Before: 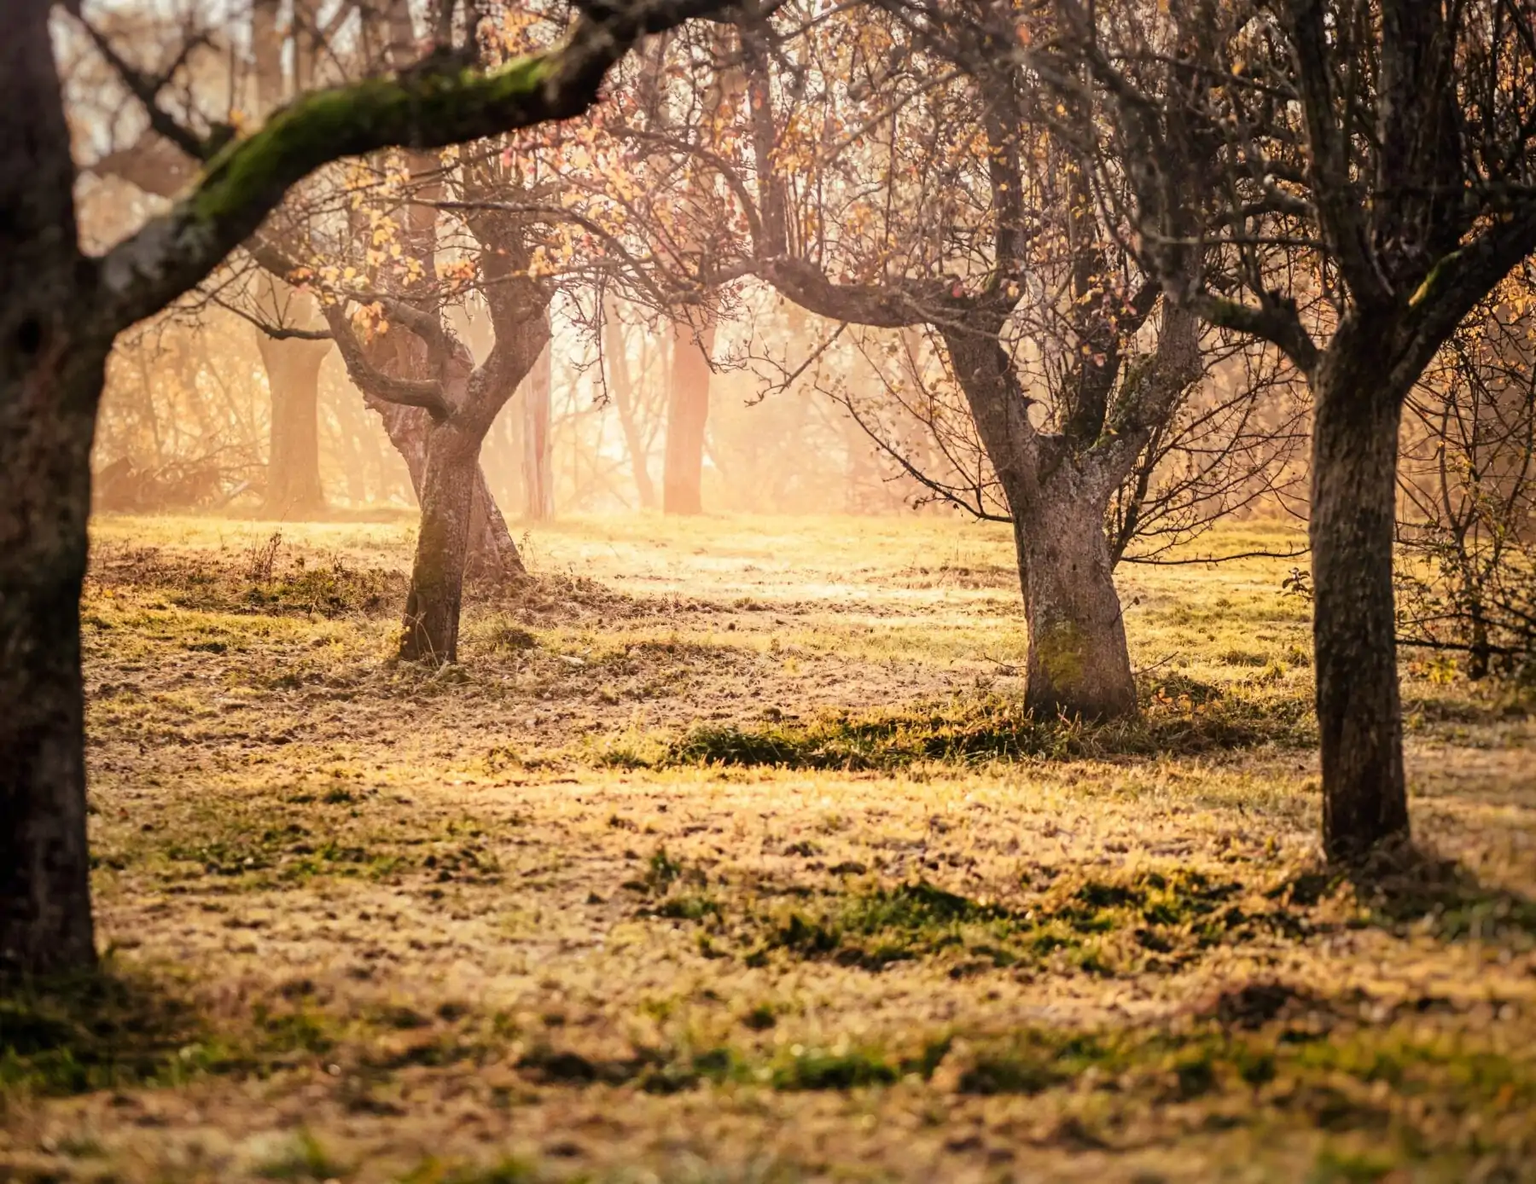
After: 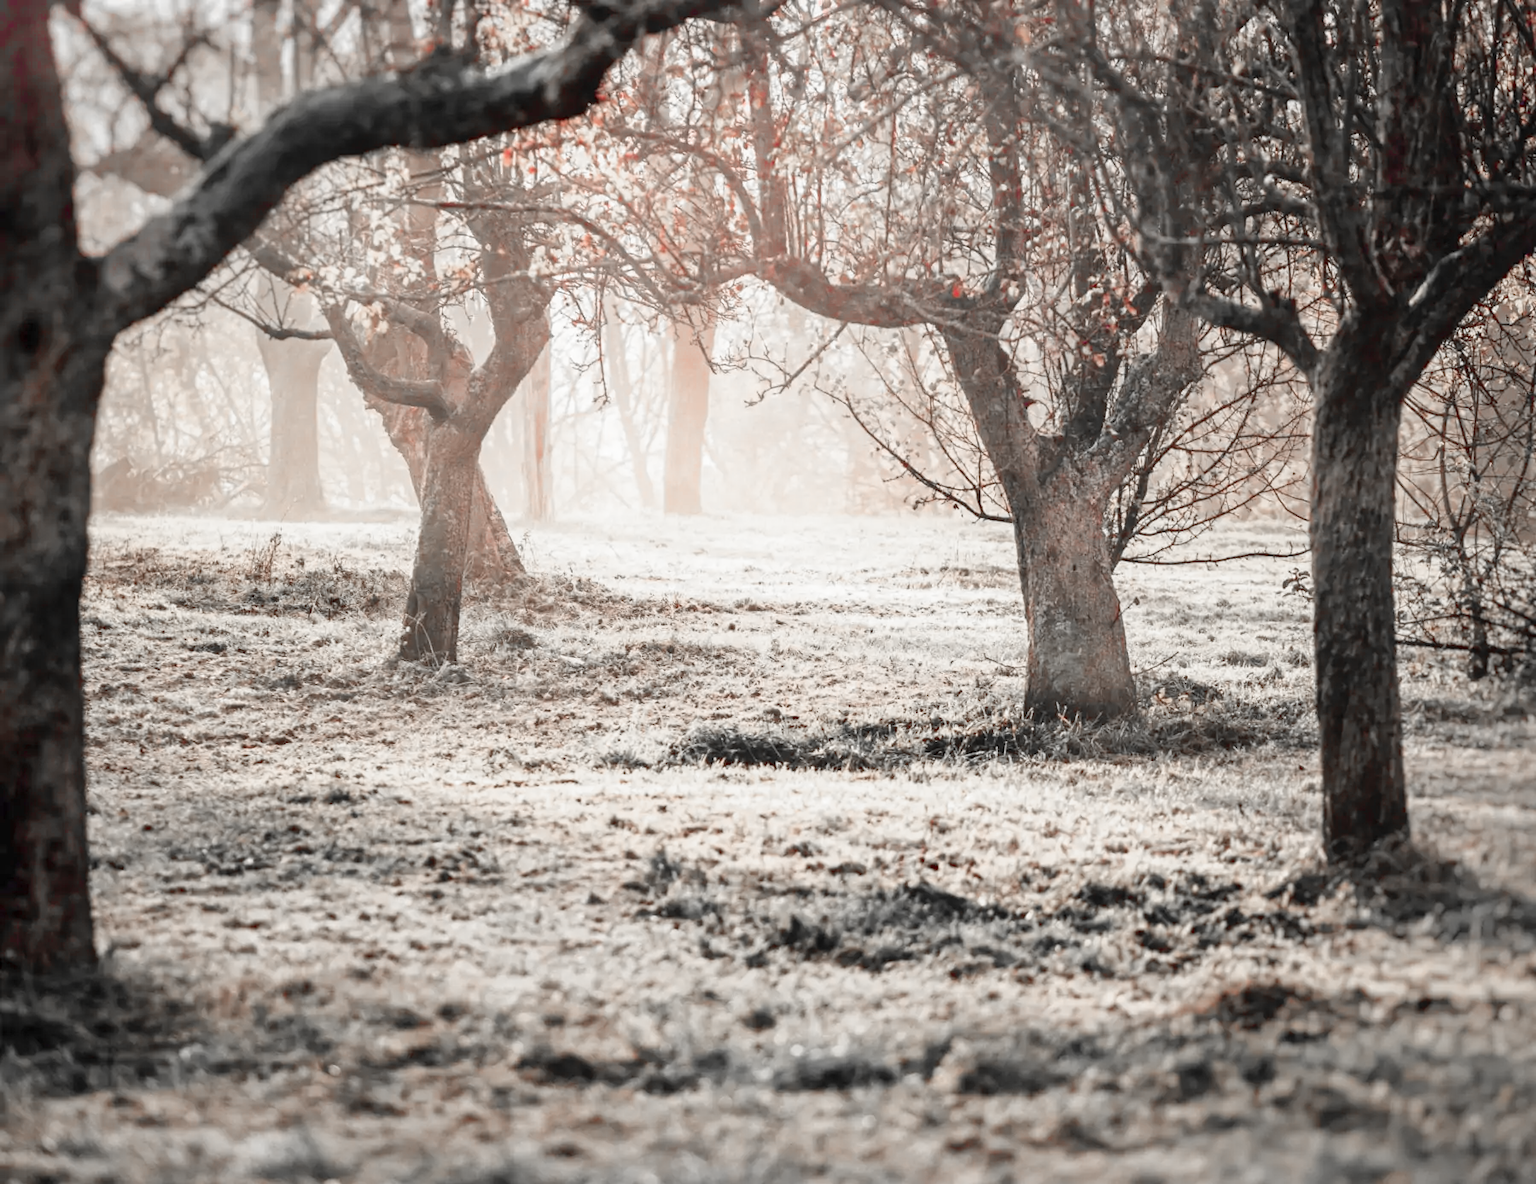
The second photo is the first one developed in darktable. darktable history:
contrast brightness saturation: contrast 0.07, brightness 0.18, saturation 0.4
color zones: curves: ch0 [(0, 0.278) (0.143, 0.5) (0.286, 0.5) (0.429, 0.5) (0.571, 0.5) (0.714, 0.5) (0.857, 0.5) (1, 0.5)]; ch1 [(0, 1) (0.143, 0.165) (0.286, 0) (0.429, 0) (0.571, 0) (0.714, 0) (0.857, 0.5) (1, 0.5)]; ch2 [(0, 0.508) (0.143, 0.5) (0.286, 0.5) (0.429, 0.5) (0.571, 0.5) (0.714, 0.5) (0.857, 0.5) (1, 0.5)]
